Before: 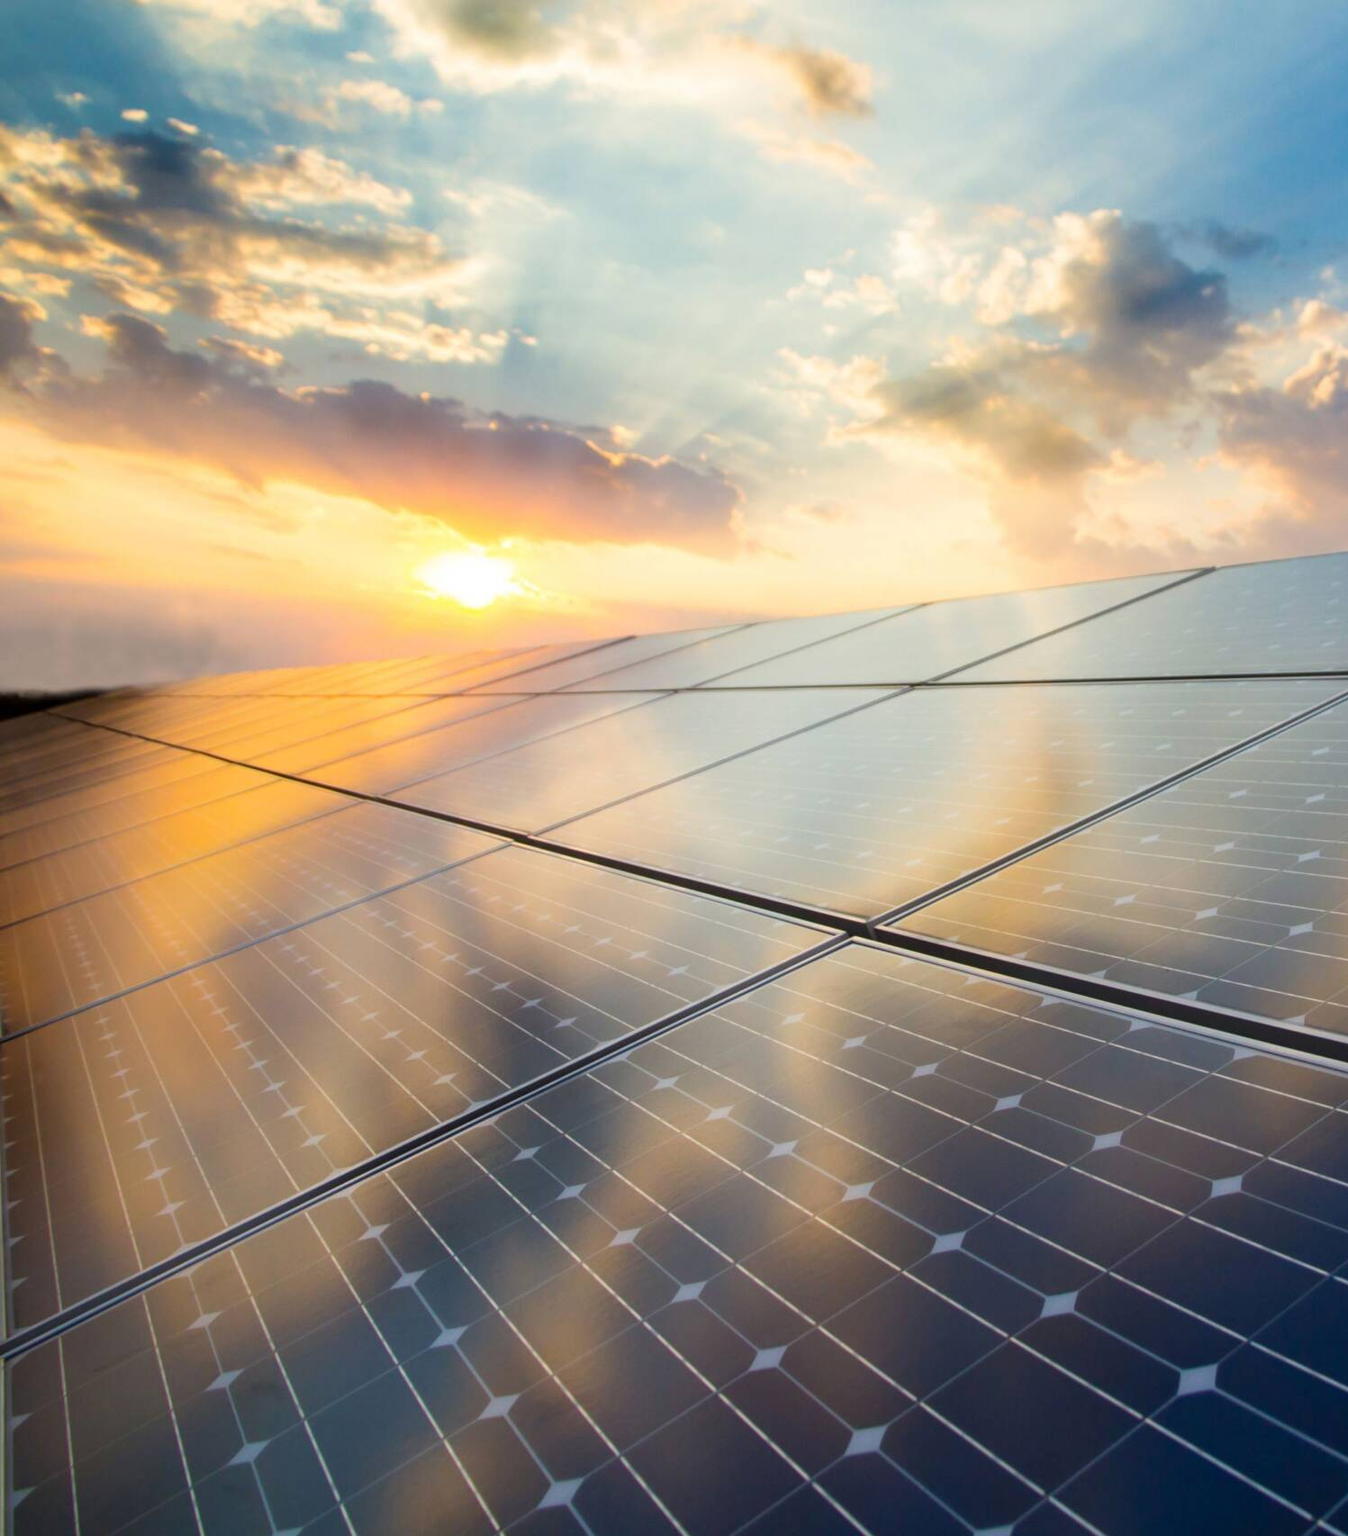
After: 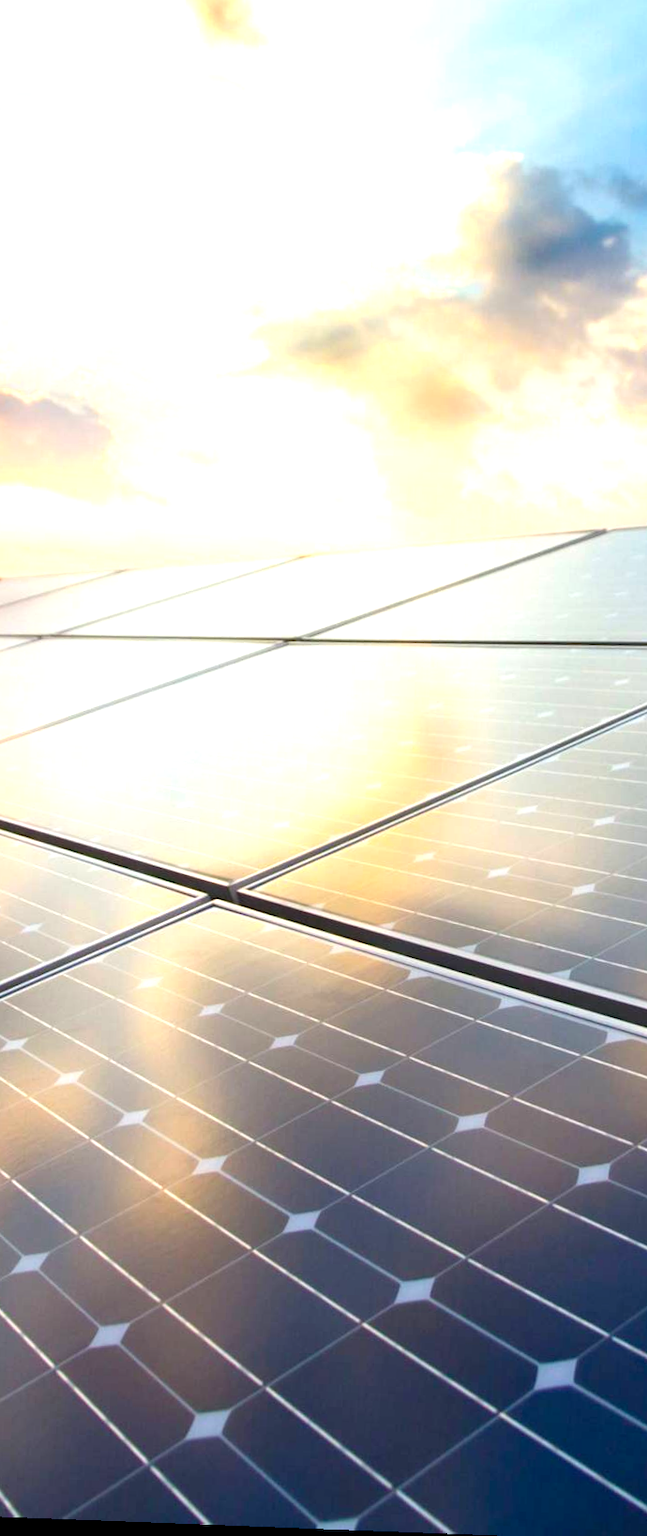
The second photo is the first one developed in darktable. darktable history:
crop: left 47.628%, top 6.643%, right 7.874%
rotate and perspective: rotation 2.17°, automatic cropping off
exposure: black level correction 0.001, exposure 1 EV, compensate highlight preservation false
